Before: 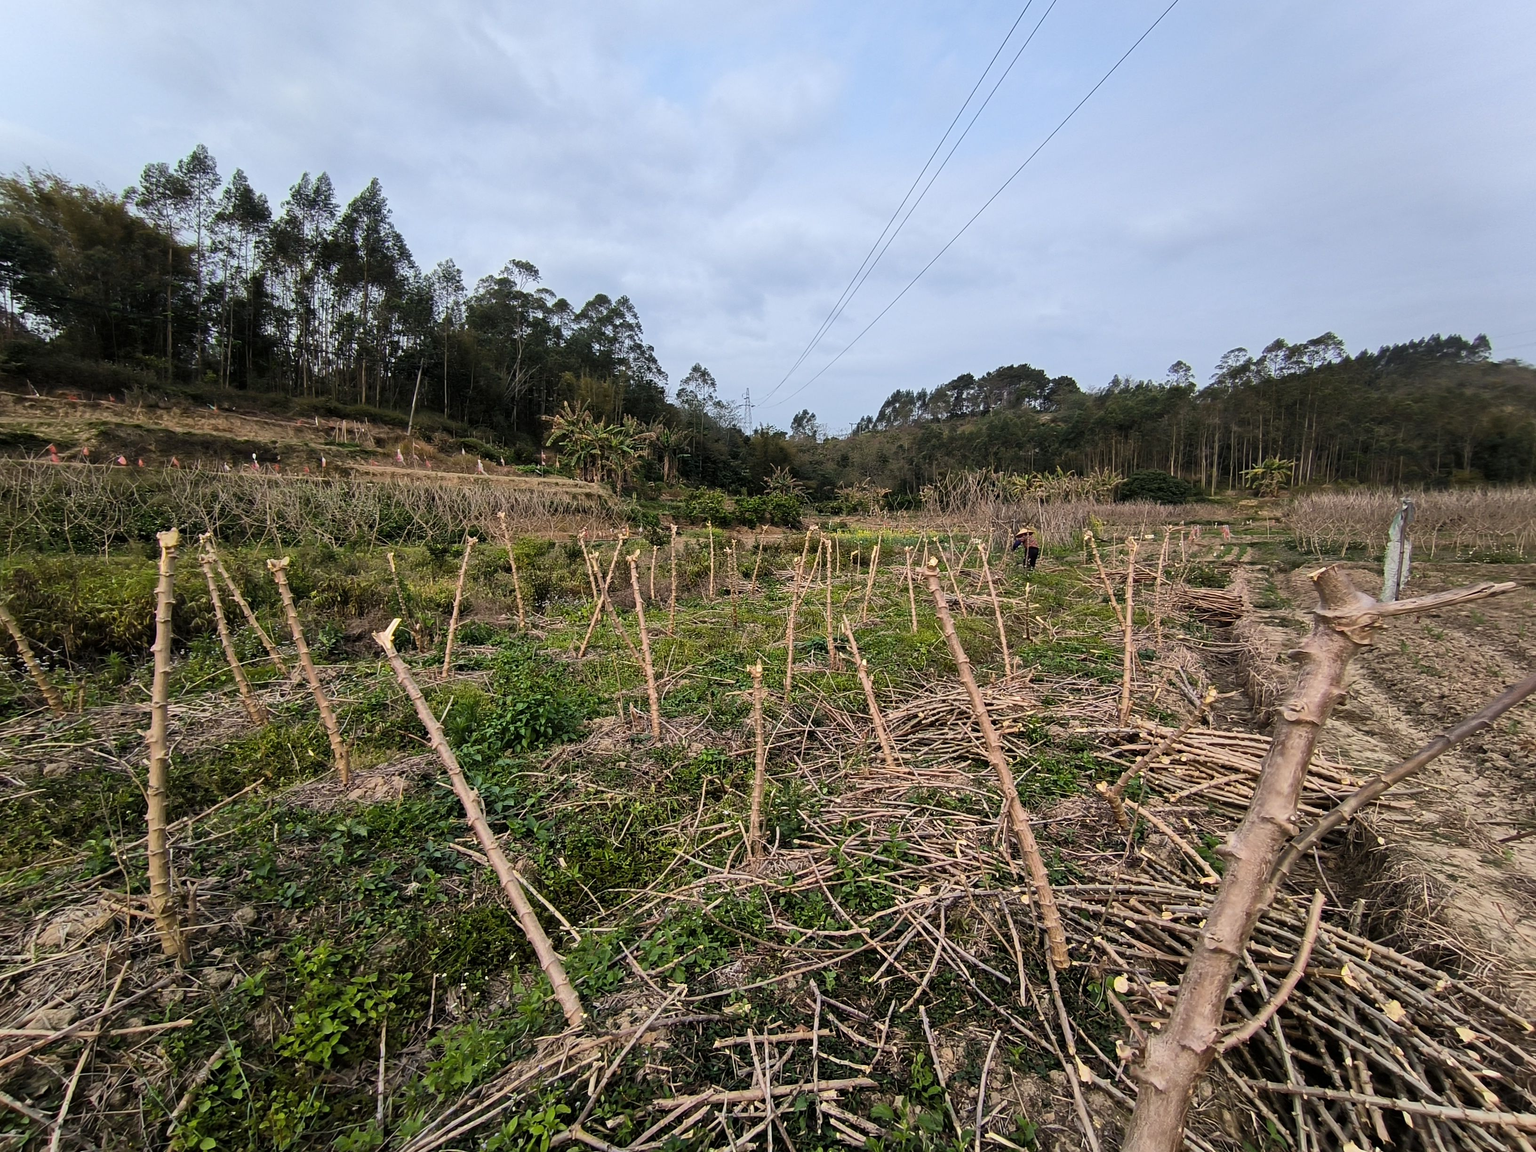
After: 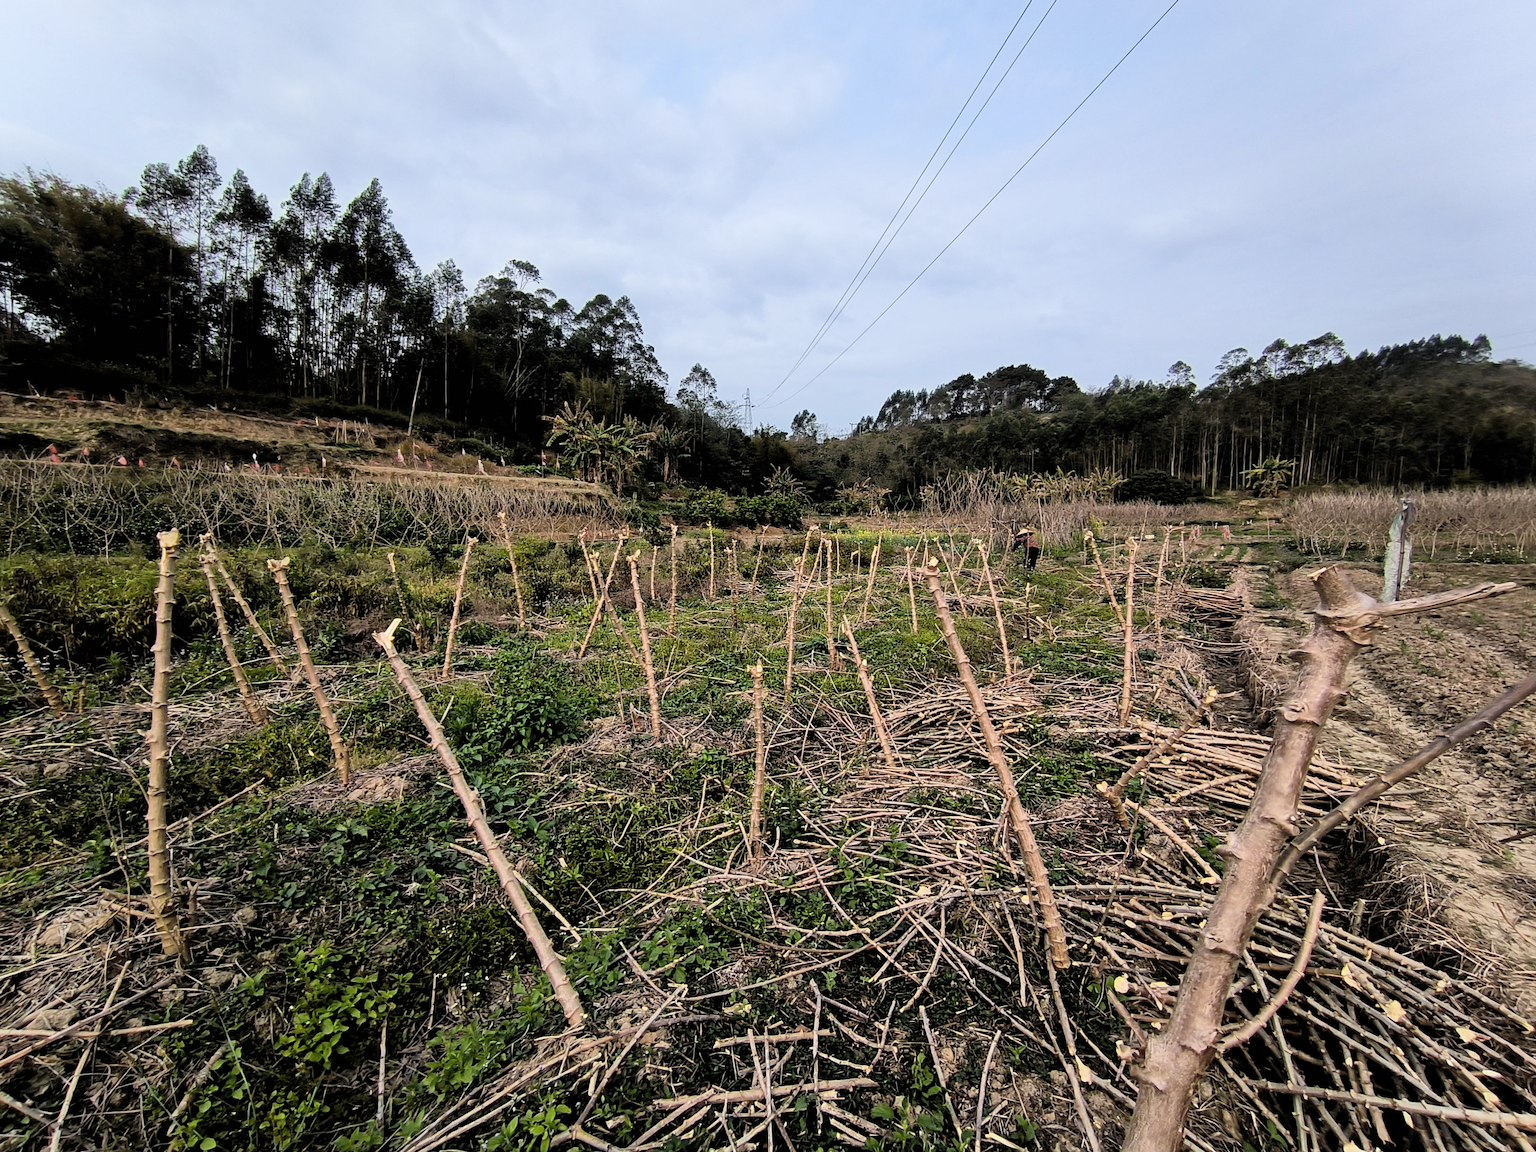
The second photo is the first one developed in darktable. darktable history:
filmic rgb: black relative exposure -4.93 EV, white relative exposure 2.84 EV, hardness 3.72
exposure: exposure 0.128 EV, compensate highlight preservation false
